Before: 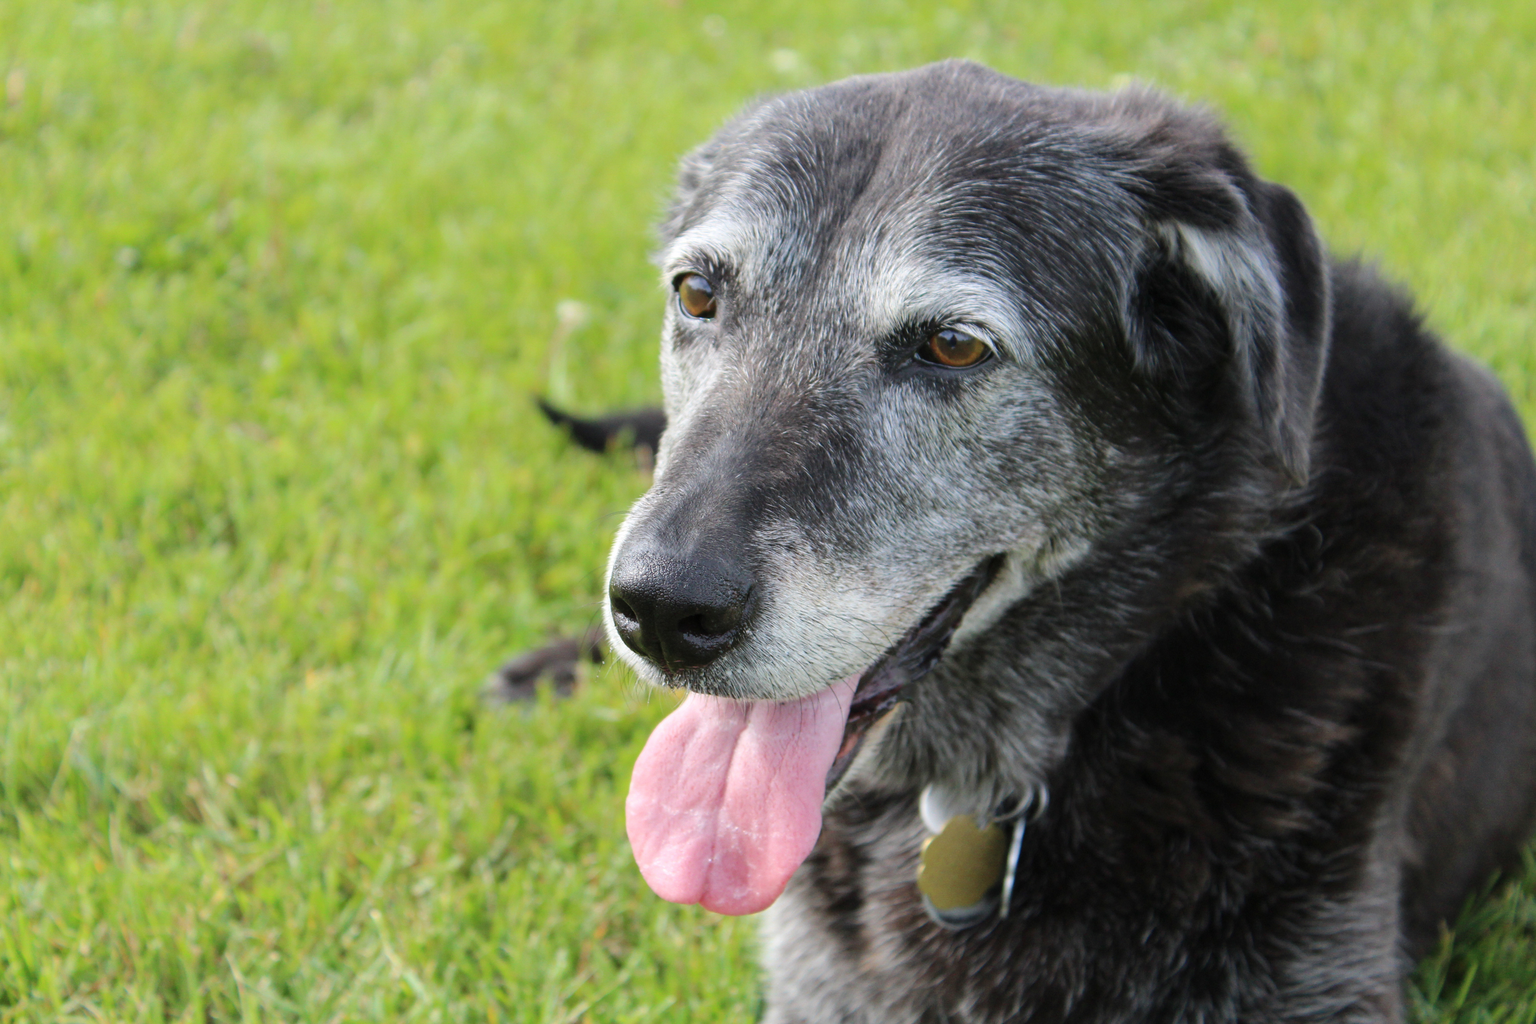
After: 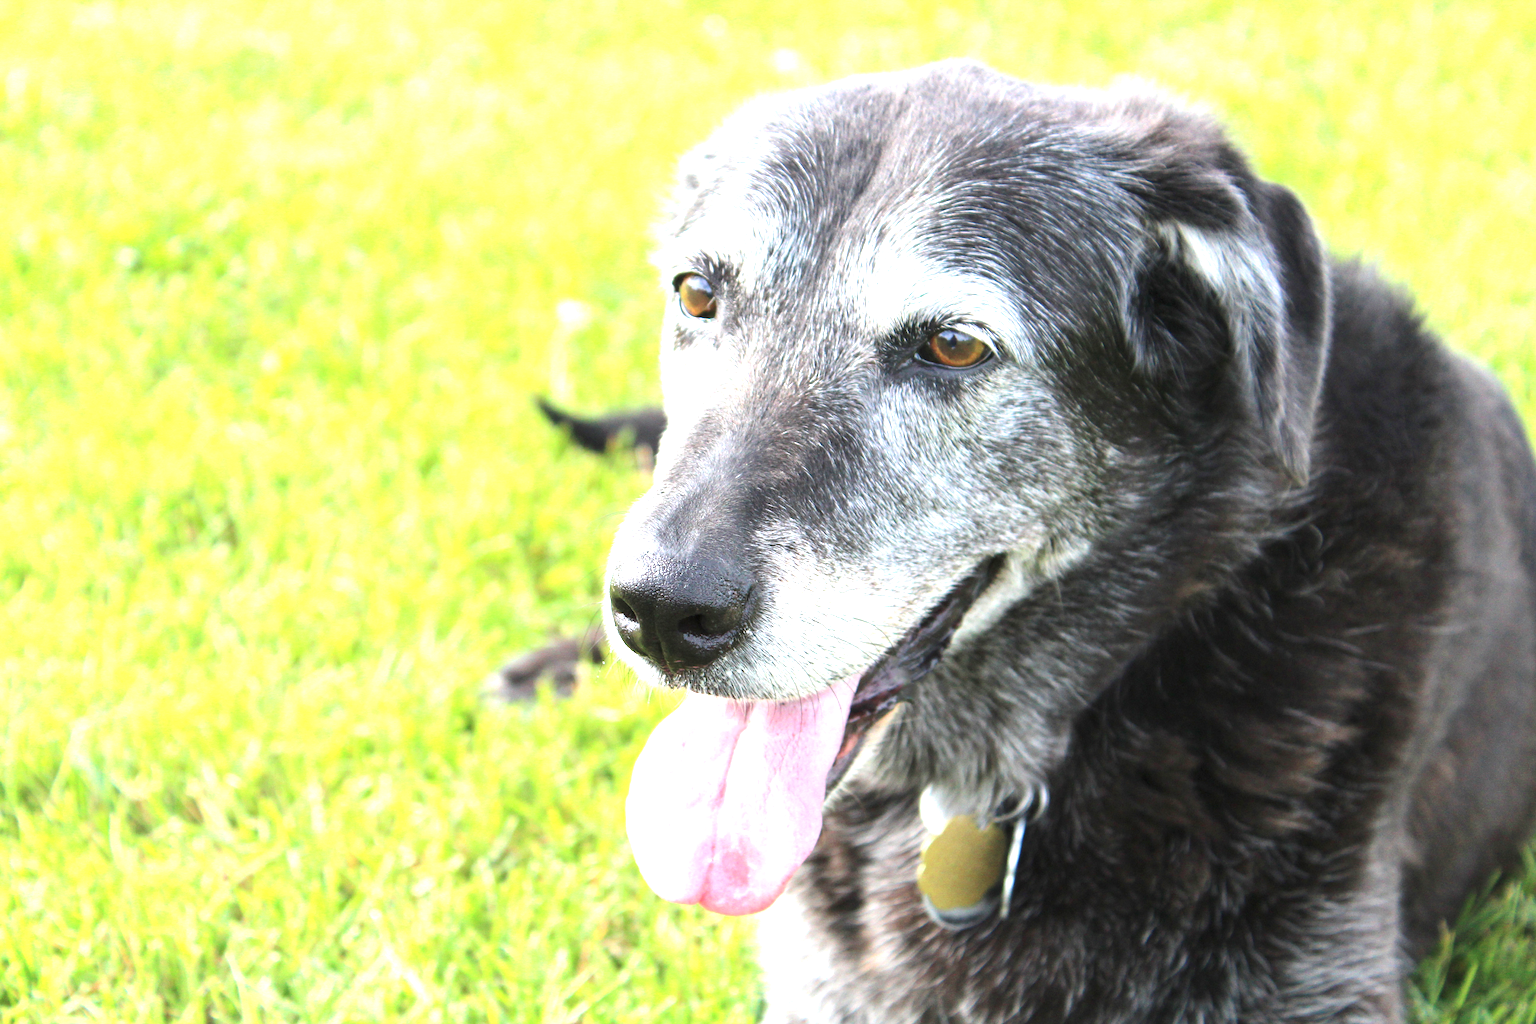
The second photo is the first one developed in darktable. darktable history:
exposure: black level correction 0, exposure 1.446 EV, compensate exposure bias true, compensate highlight preservation false
